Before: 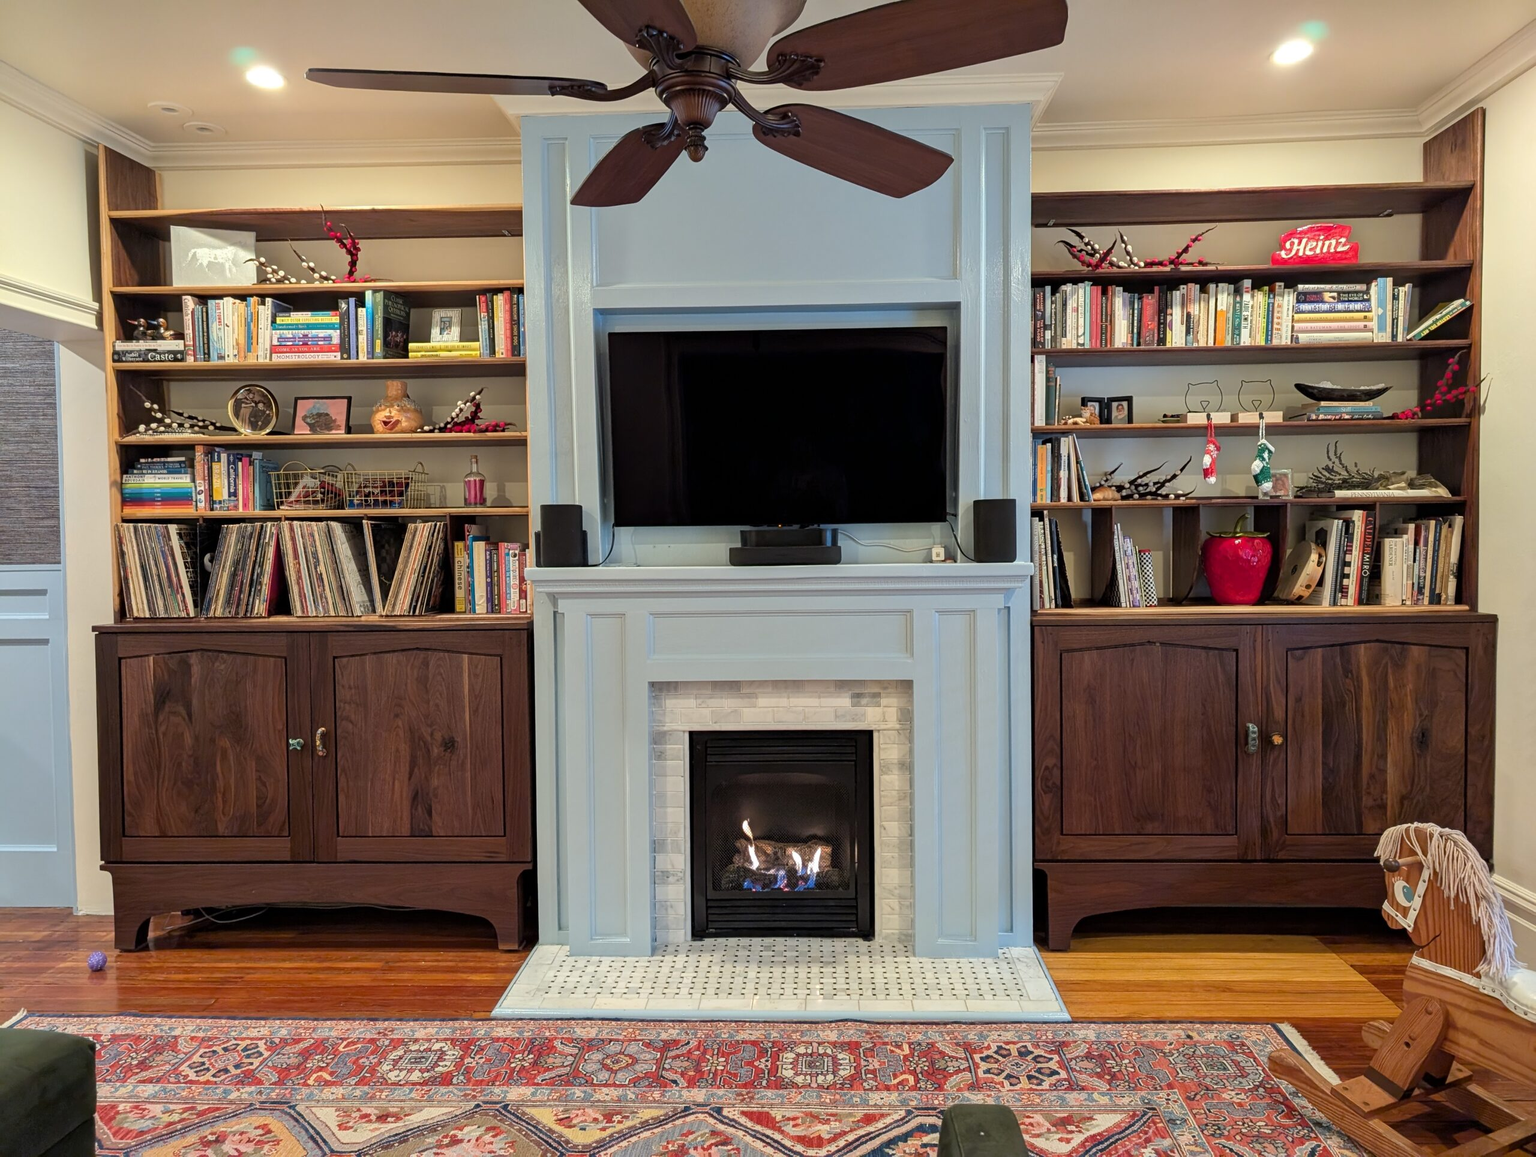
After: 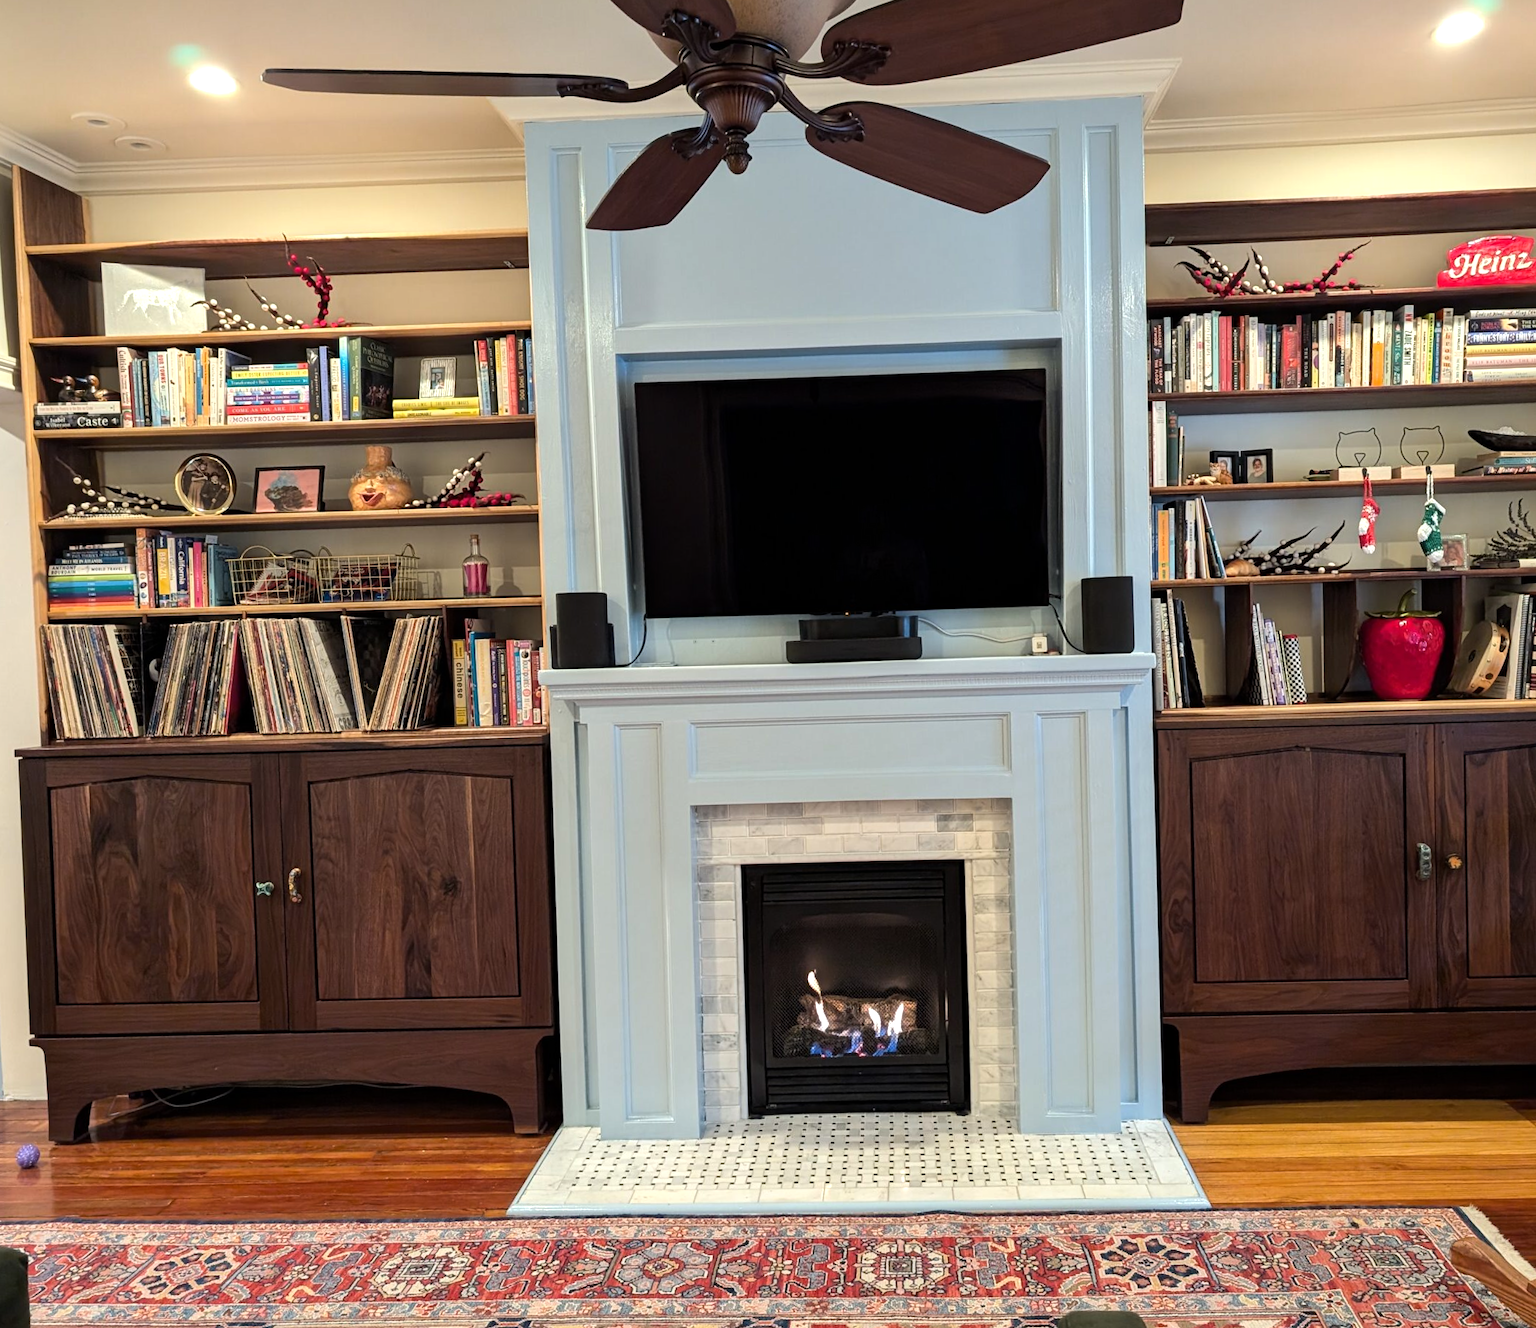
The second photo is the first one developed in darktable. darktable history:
crop and rotate: angle 1°, left 4.281%, top 0.642%, right 11.383%, bottom 2.486%
tone equalizer: -8 EV -0.417 EV, -7 EV -0.389 EV, -6 EV -0.333 EV, -5 EV -0.222 EV, -3 EV 0.222 EV, -2 EV 0.333 EV, -1 EV 0.389 EV, +0 EV 0.417 EV, edges refinement/feathering 500, mask exposure compensation -1.57 EV, preserve details no
